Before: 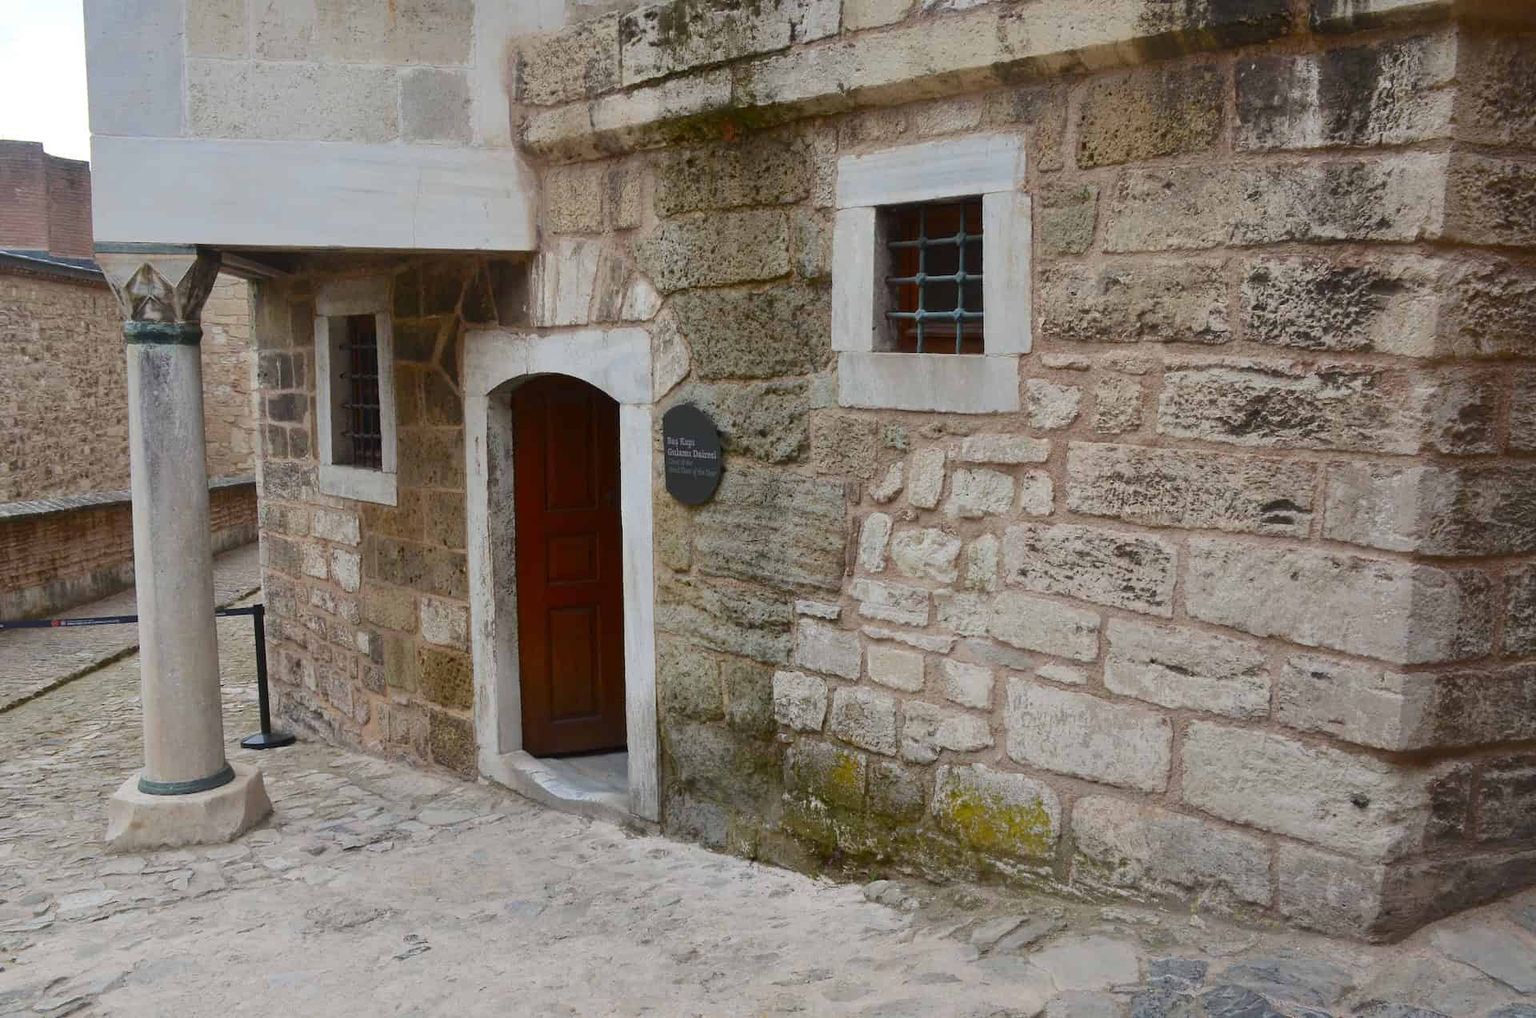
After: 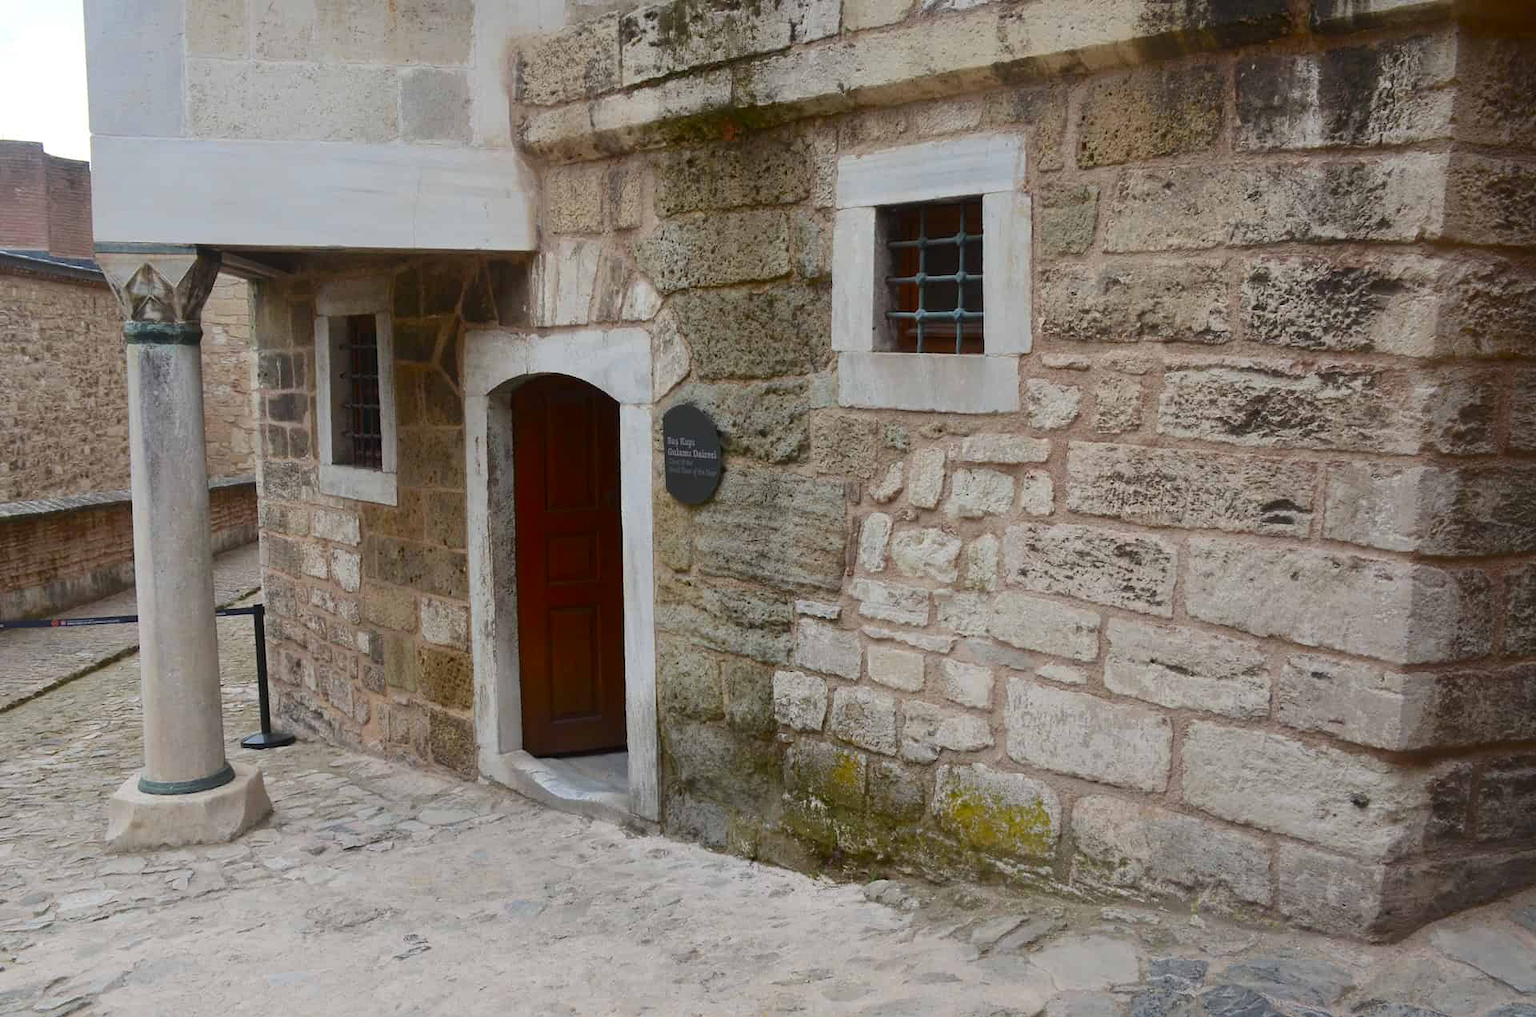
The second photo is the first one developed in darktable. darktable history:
shadows and highlights: shadows -68.11, highlights 33.25, soften with gaussian
